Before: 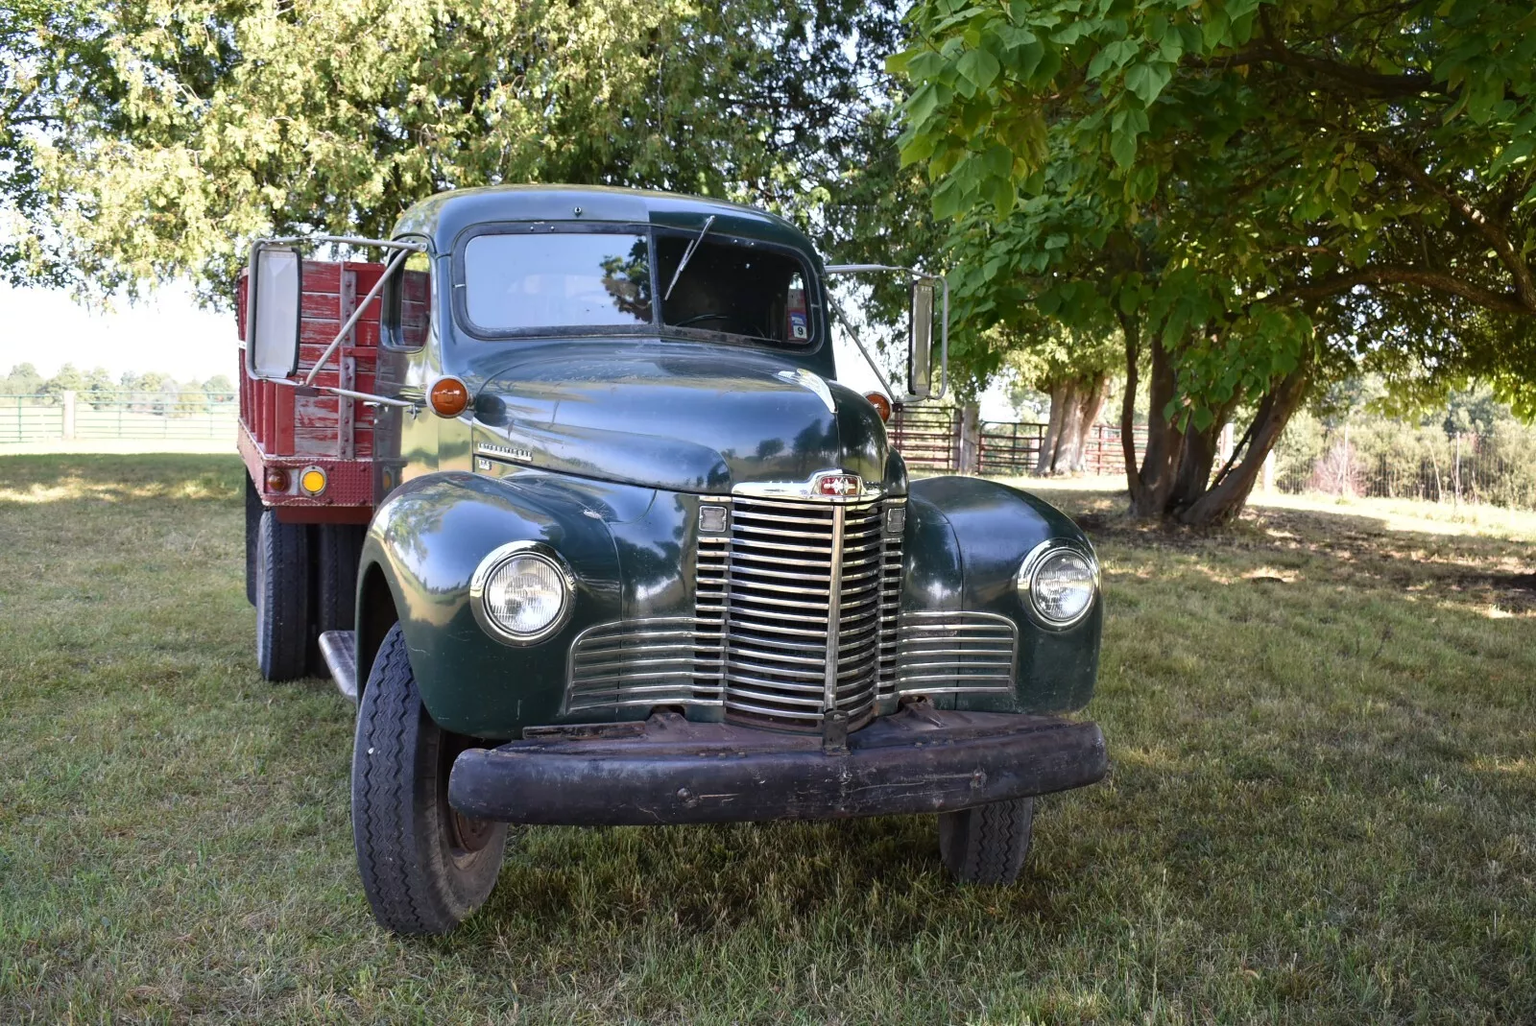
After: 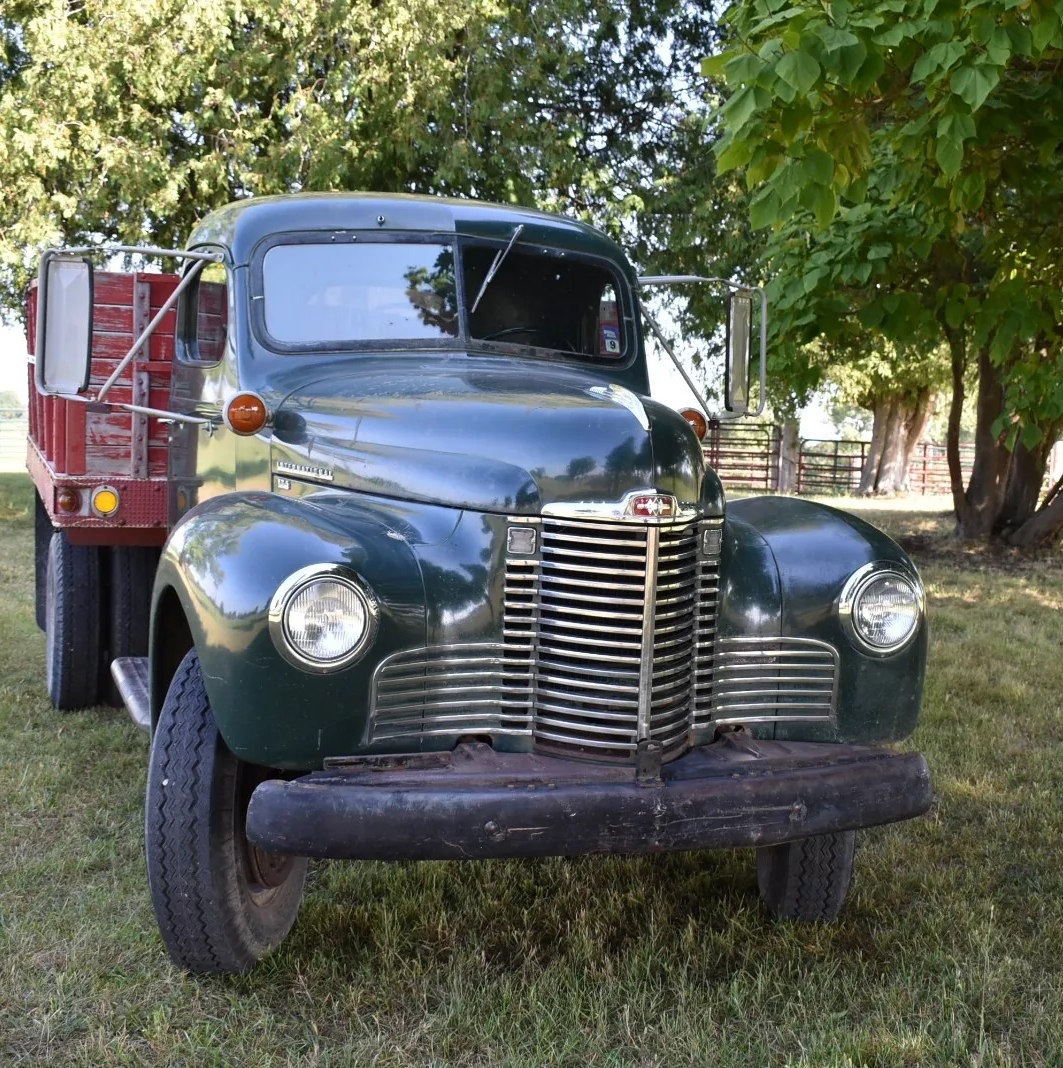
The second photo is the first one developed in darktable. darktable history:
crop and rotate: left 13.84%, right 19.681%
